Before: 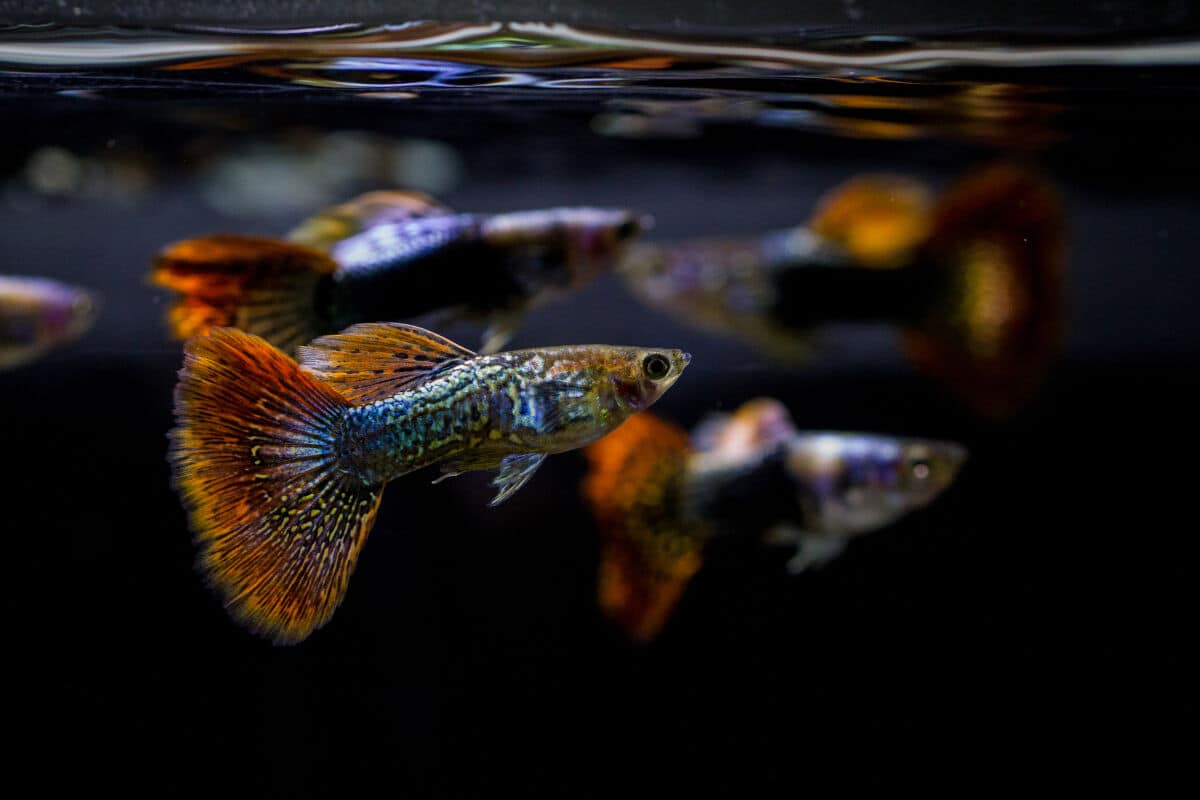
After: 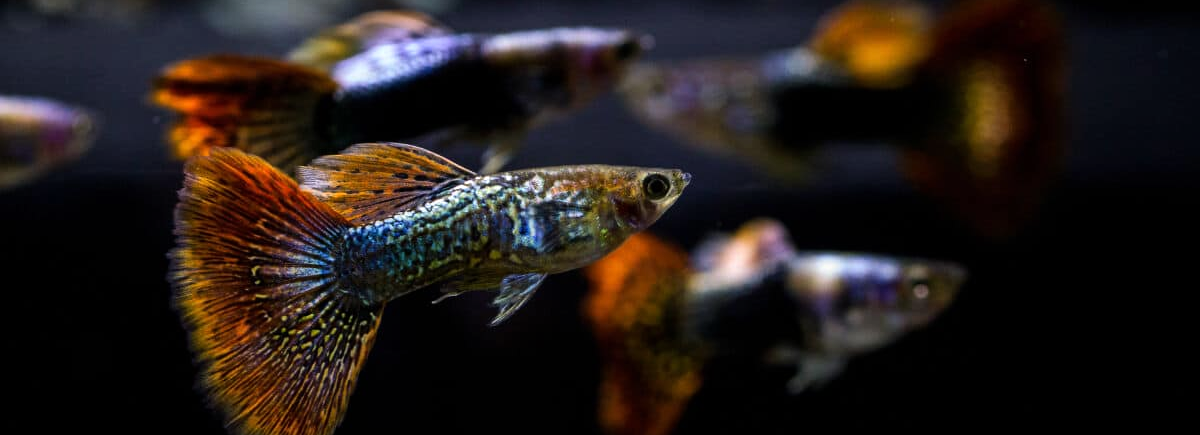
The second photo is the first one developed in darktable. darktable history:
tone equalizer: -8 EV -0.394 EV, -7 EV -0.42 EV, -6 EV -0.32 EV, -5 EV -0.214 EV, -3 EV 0.19 EV, -2 EV 0.354 EV, -1 EV 0.381 EV, +0 EV 0.413 EV, edges refinement/feathering 500, mask exposure compensation -1.57 EV, preserve details no
crop and rotate: top 22.568%, bottom 23.016%
